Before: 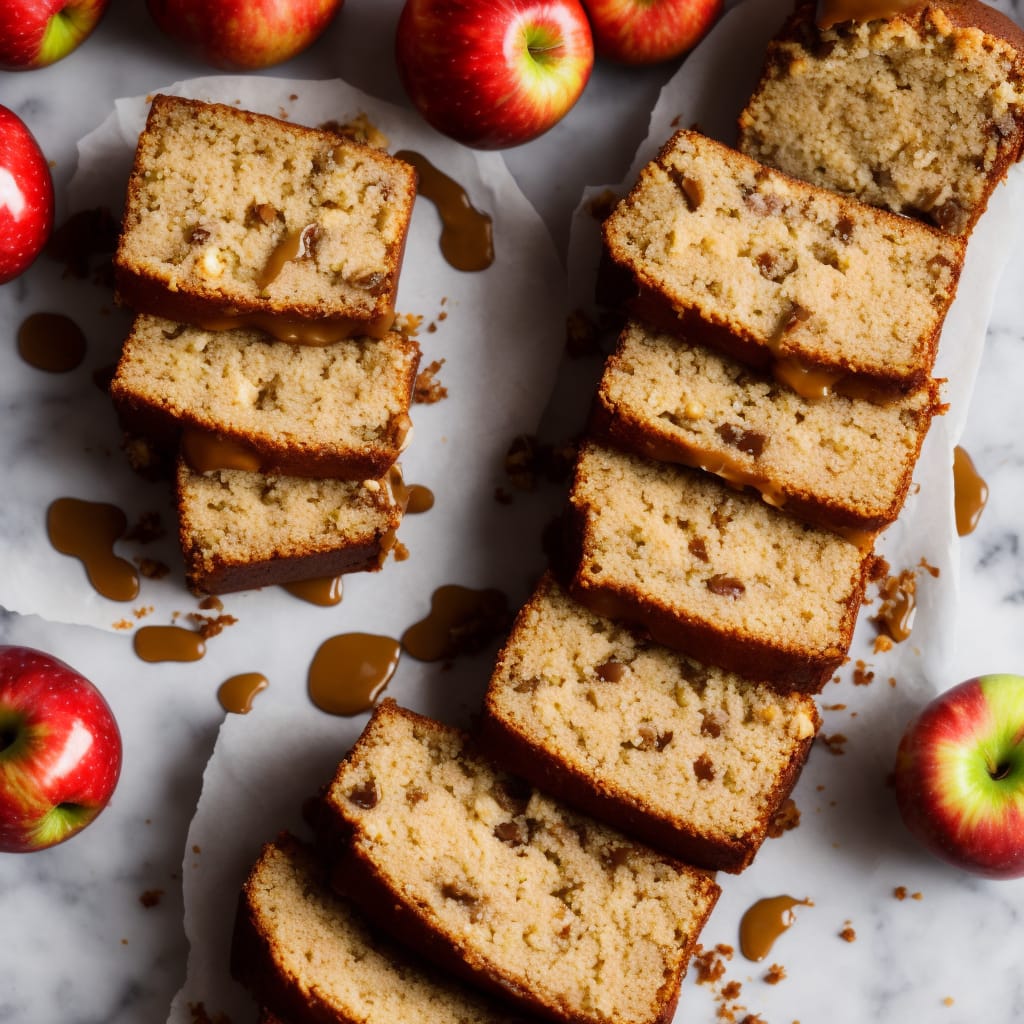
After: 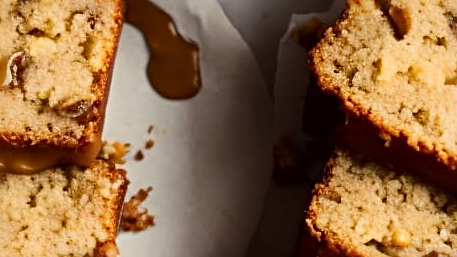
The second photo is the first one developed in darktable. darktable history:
contrast brightness saturation: contrast 0.08, saturation 0.02
sharpen: radius 4
crop: left 28.64%, top 16.832%, right 26.637%, bottom 58.055%
white balance: red 1.029, blue 0.92
